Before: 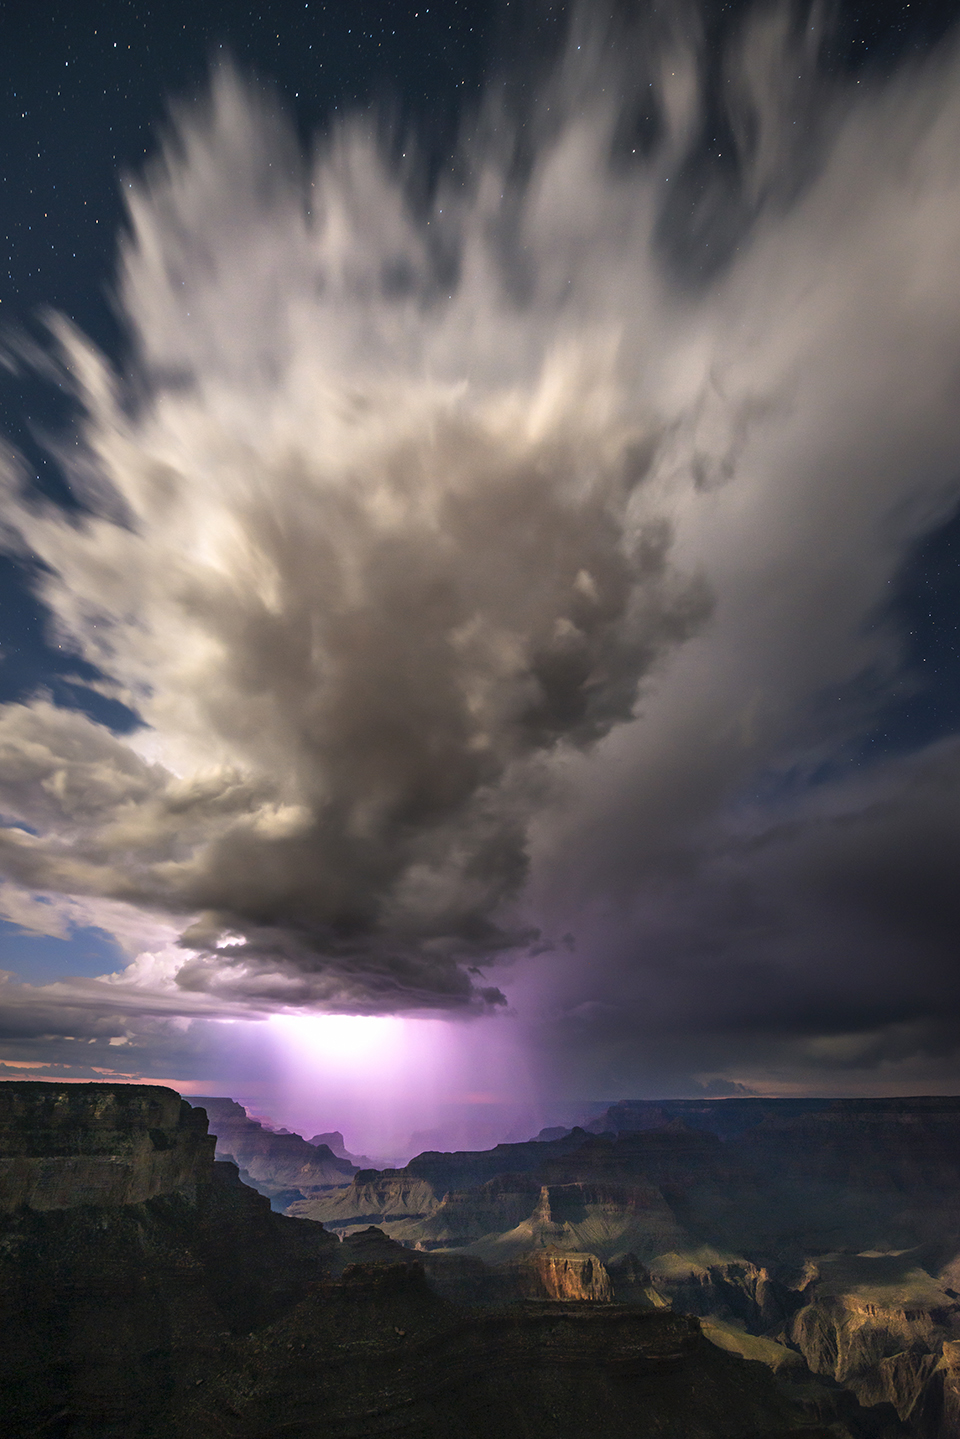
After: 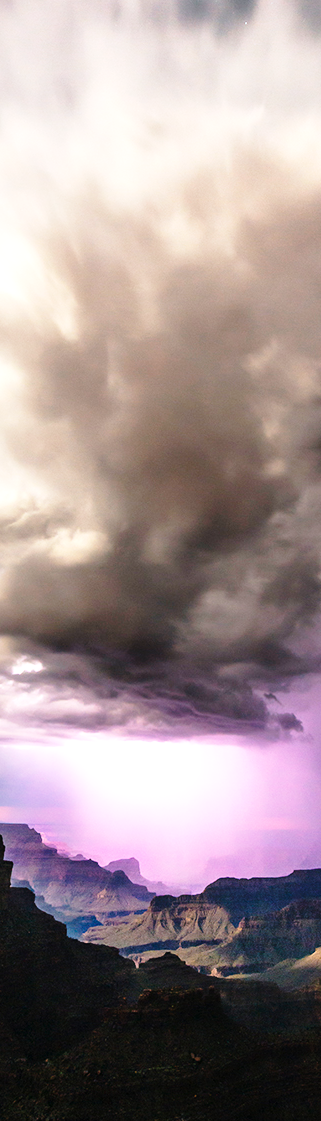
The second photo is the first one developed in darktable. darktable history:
crop and rotate: left 21.309%, top 19.065%, right 45.149%, bottom 2.965%
tone equalizer: -8 EV -0.445 EV, -7 EV -0.368 EV, -6 EV -0.367 EV, -5 EV -0.243 EV, -3 EV 0.2 EV, -2 EV 0.307 EV, -1 EV 0.415 EV, +0 EV 0.405 EV
base curve: curves: ch0 [(0, 0) (0.028, 0.03) (0.121, 0.232) (0.46, 0.748) (0.859, 0.968) (1, 1)], preserve colors none
